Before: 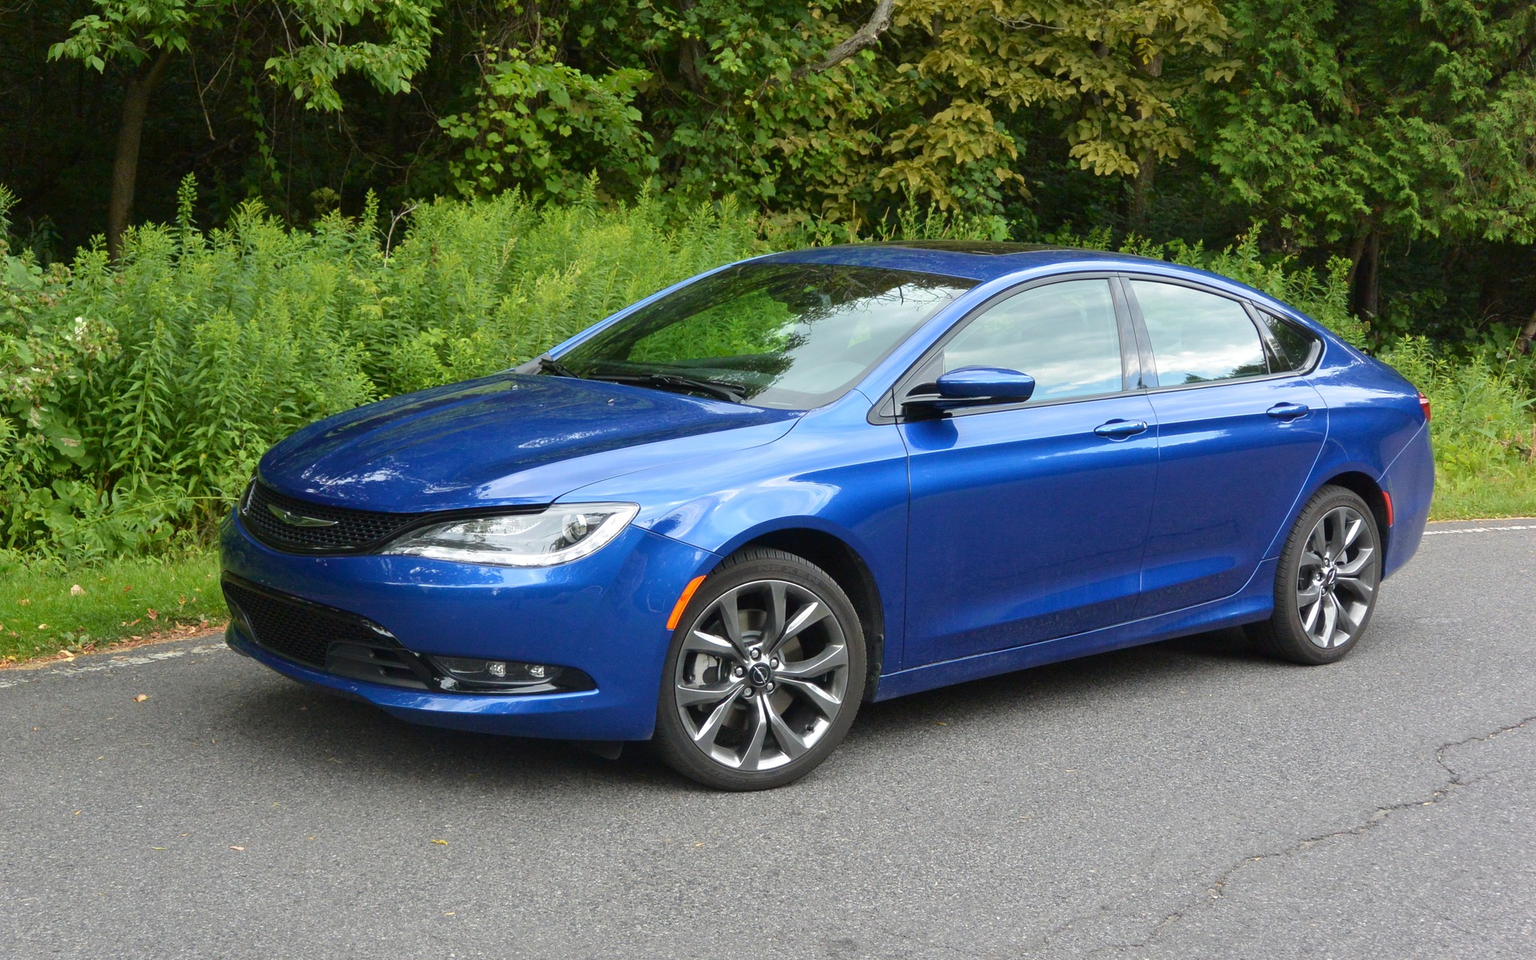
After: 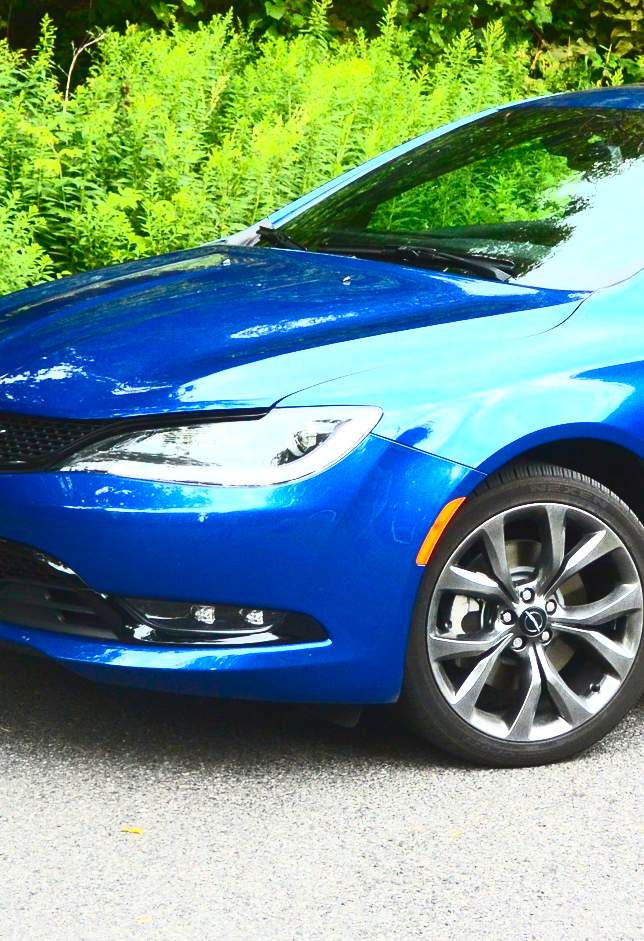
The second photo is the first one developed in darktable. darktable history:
crop and rotate: left 21.77%, top 18.528%, right 44.676%, bottom 2.997%
contrast brightness saturation: contrast 0.83, brightness 0.59, saturation 0.59
white balance: emerald 1
